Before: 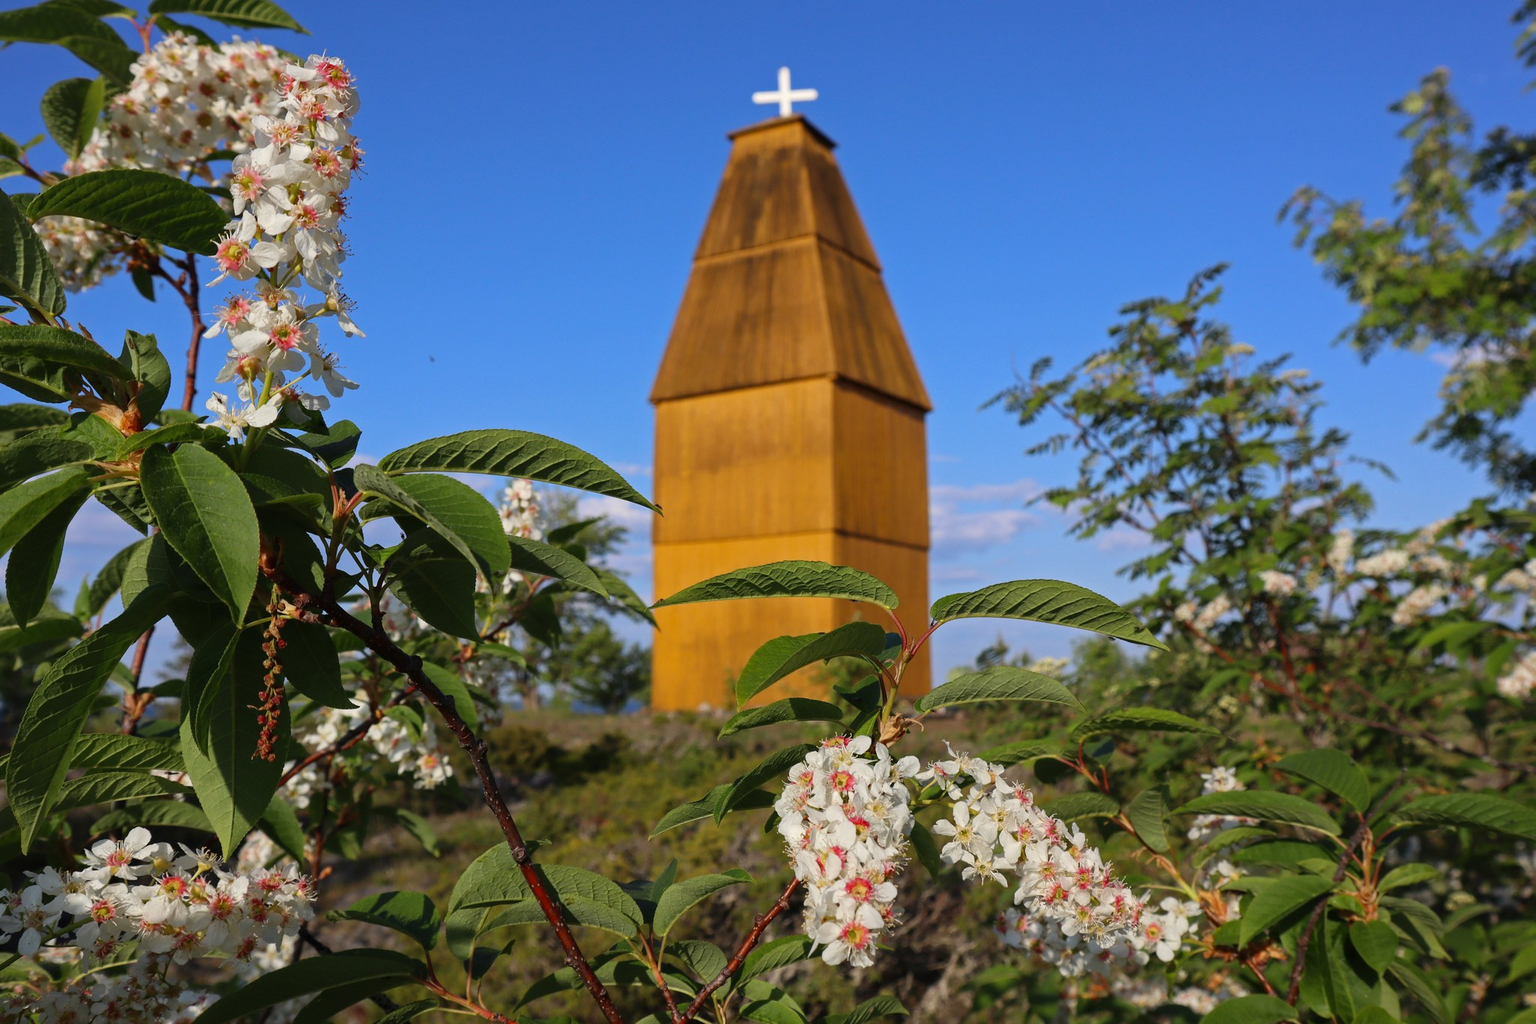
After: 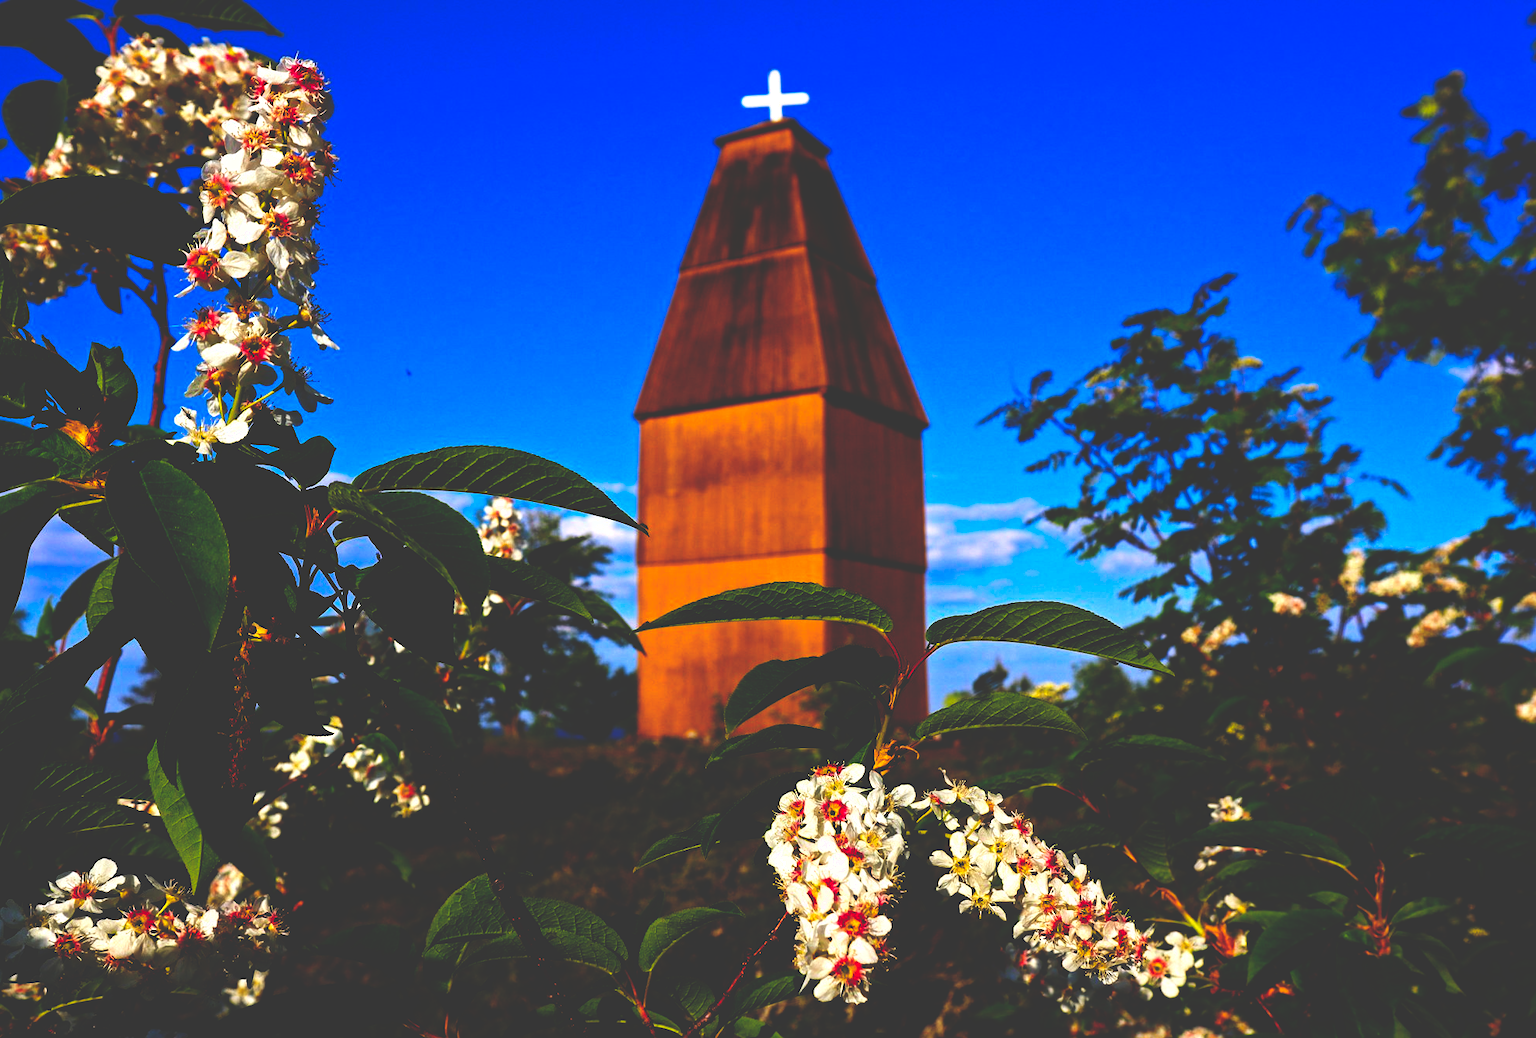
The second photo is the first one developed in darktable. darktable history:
crop and rotate: left 2.536%, right 1.107%, bottom 2.246%
base curve: curves: ch0 [(0, 0.036) (0.083, 0.04) (0.804, 1)], preserve colors none
color balance rgb: linear chroma grading › global chroma 9%, perceptual saturation grading › global saturation 36%, perceptual saturation grading › shadows 35%, perceptual brilliance grading › global brilliance 15%, perceptual brilliance grading › shadows -35%, global vibrance 15%
